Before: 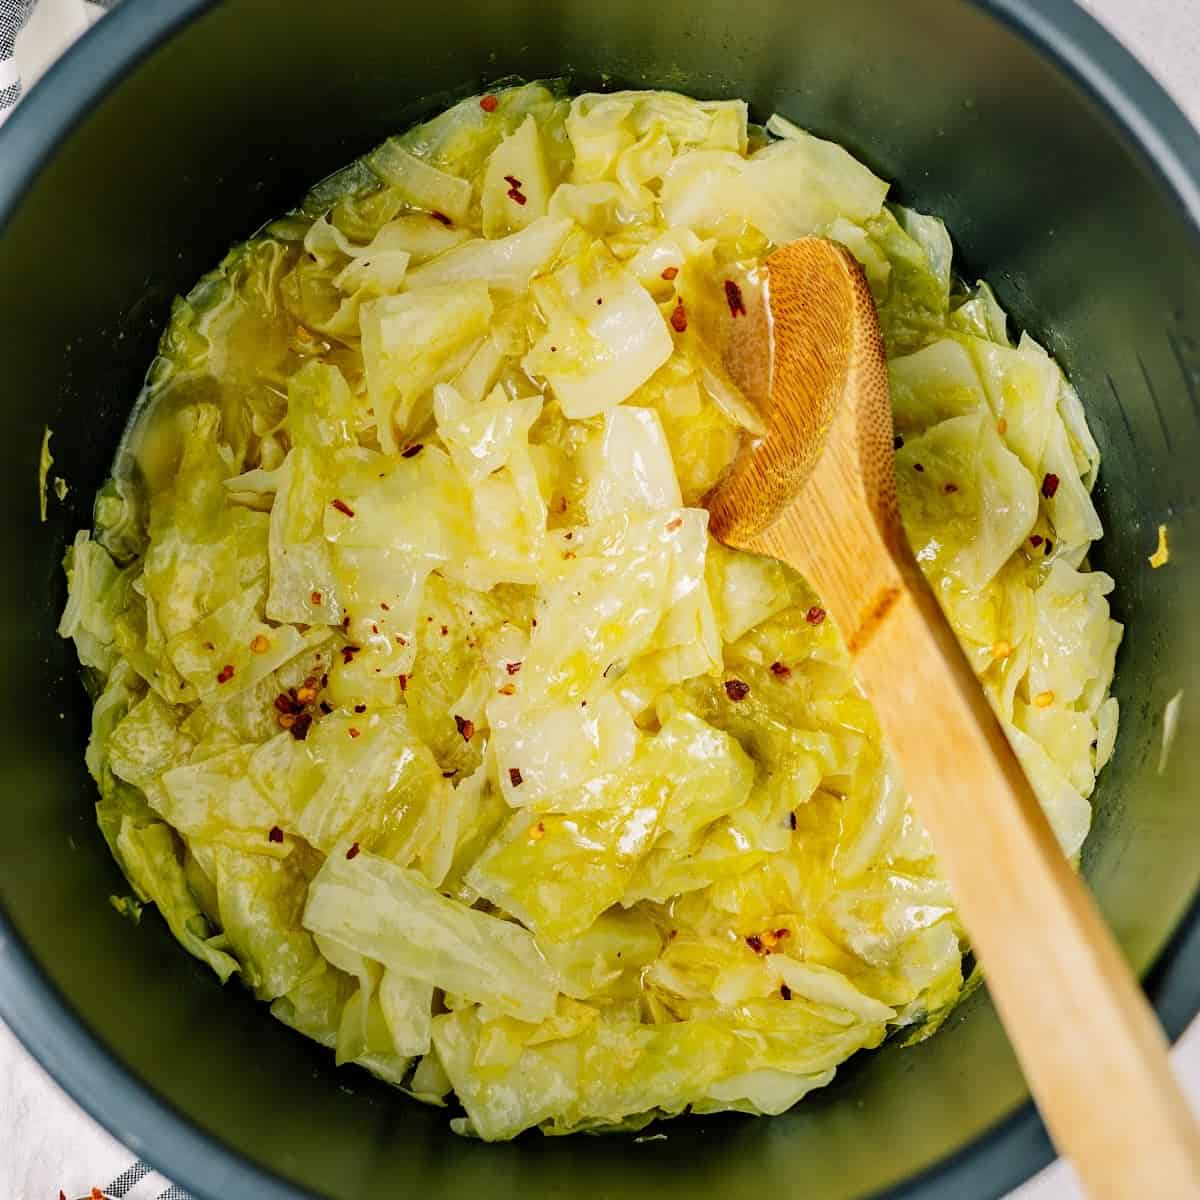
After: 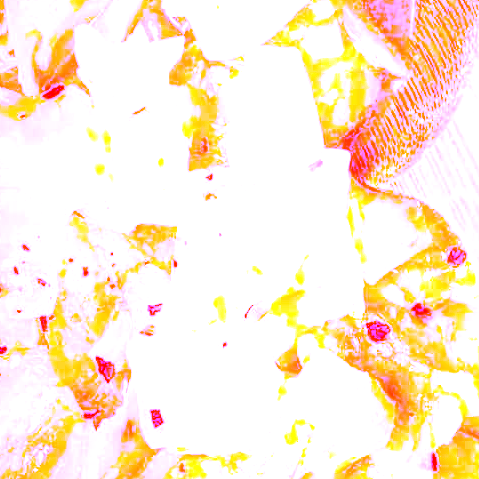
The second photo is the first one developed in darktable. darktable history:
crop: left 30%, top 30%, right 30%, bottom 30%
white balance: red 8, blue 8
levels: levels [0, 0.499, 1]
exposure: exposure 1 EV, compensate highlight preservation false
